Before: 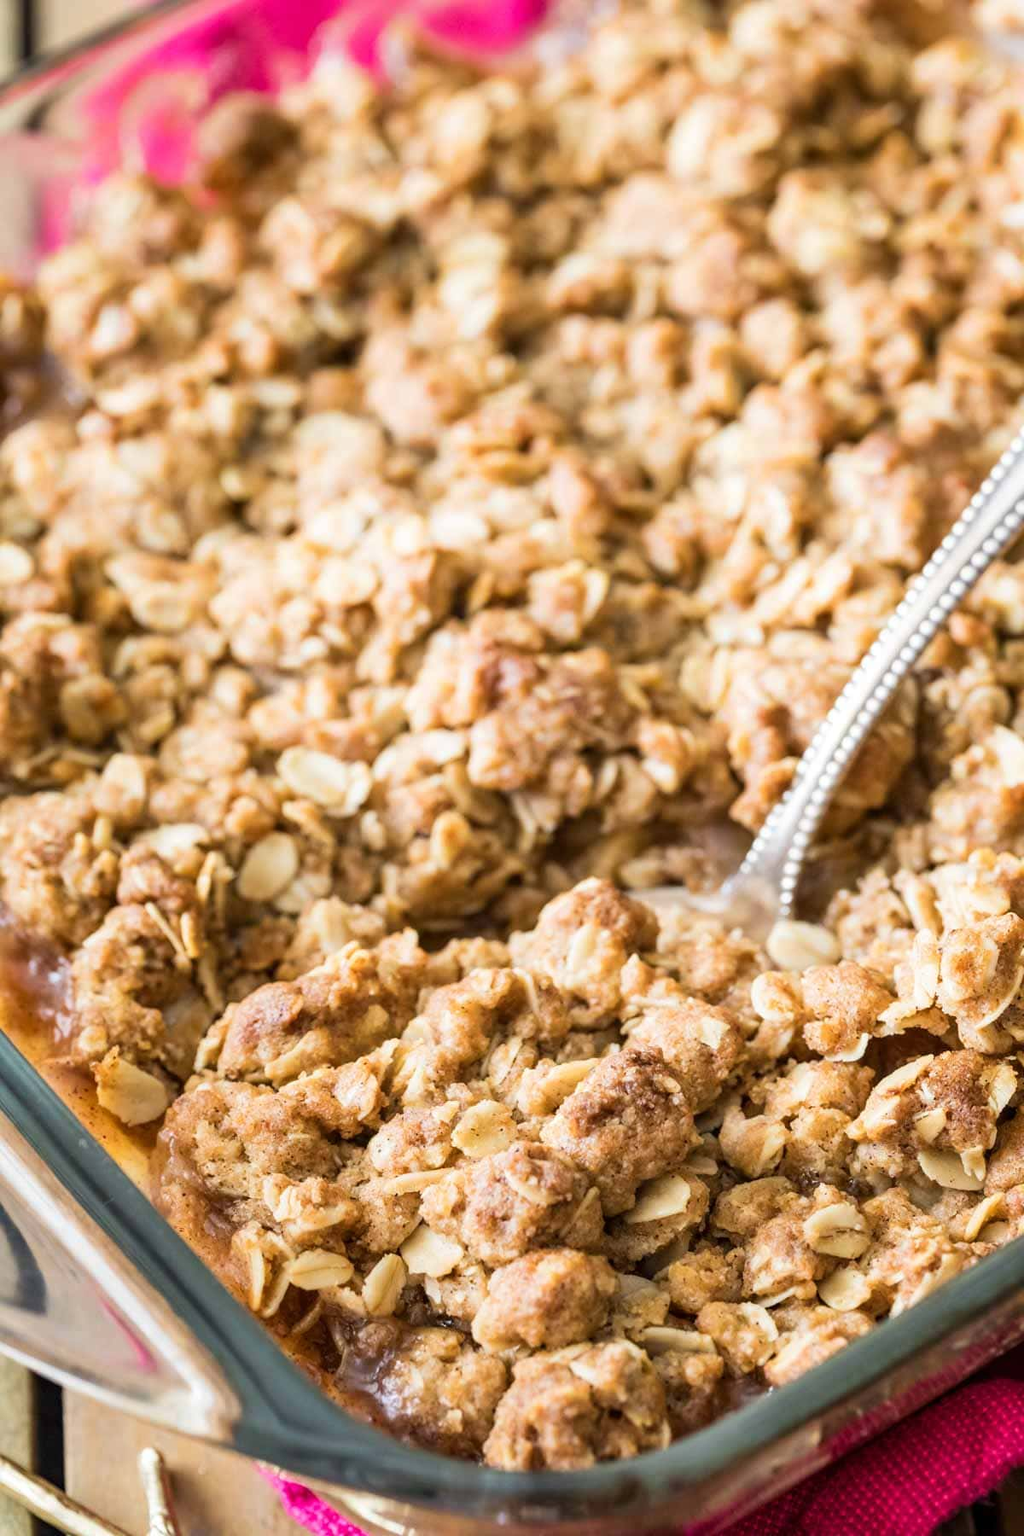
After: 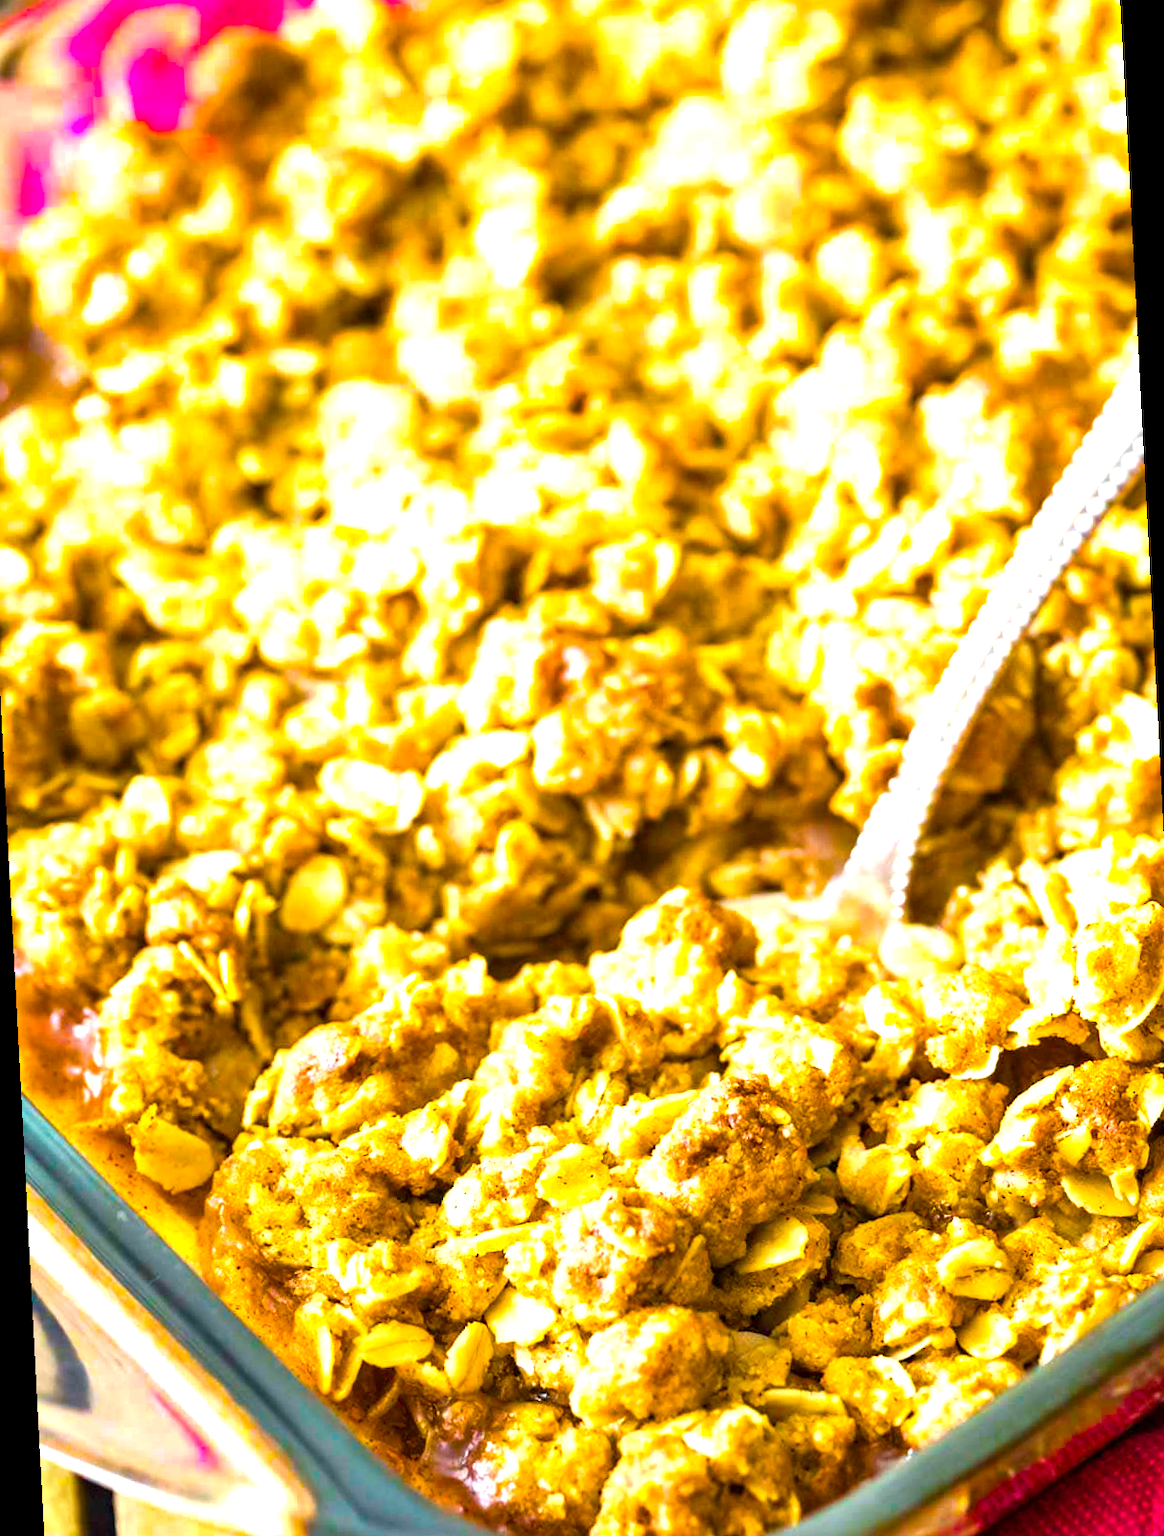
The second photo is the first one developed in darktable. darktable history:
rotate and perspective: rotation -3°, crop left 0.031, crop right 0.968, crop top 0.07, crop bottom 0.93
color balance rgb: linear chroma grading › global chroma 25%, perceptual saturation grading › global saturation 40%, perceptual brilliance grading › global brilliance 30%, global vibrance 40%
contrast brightness saturation: saturation -0.05
